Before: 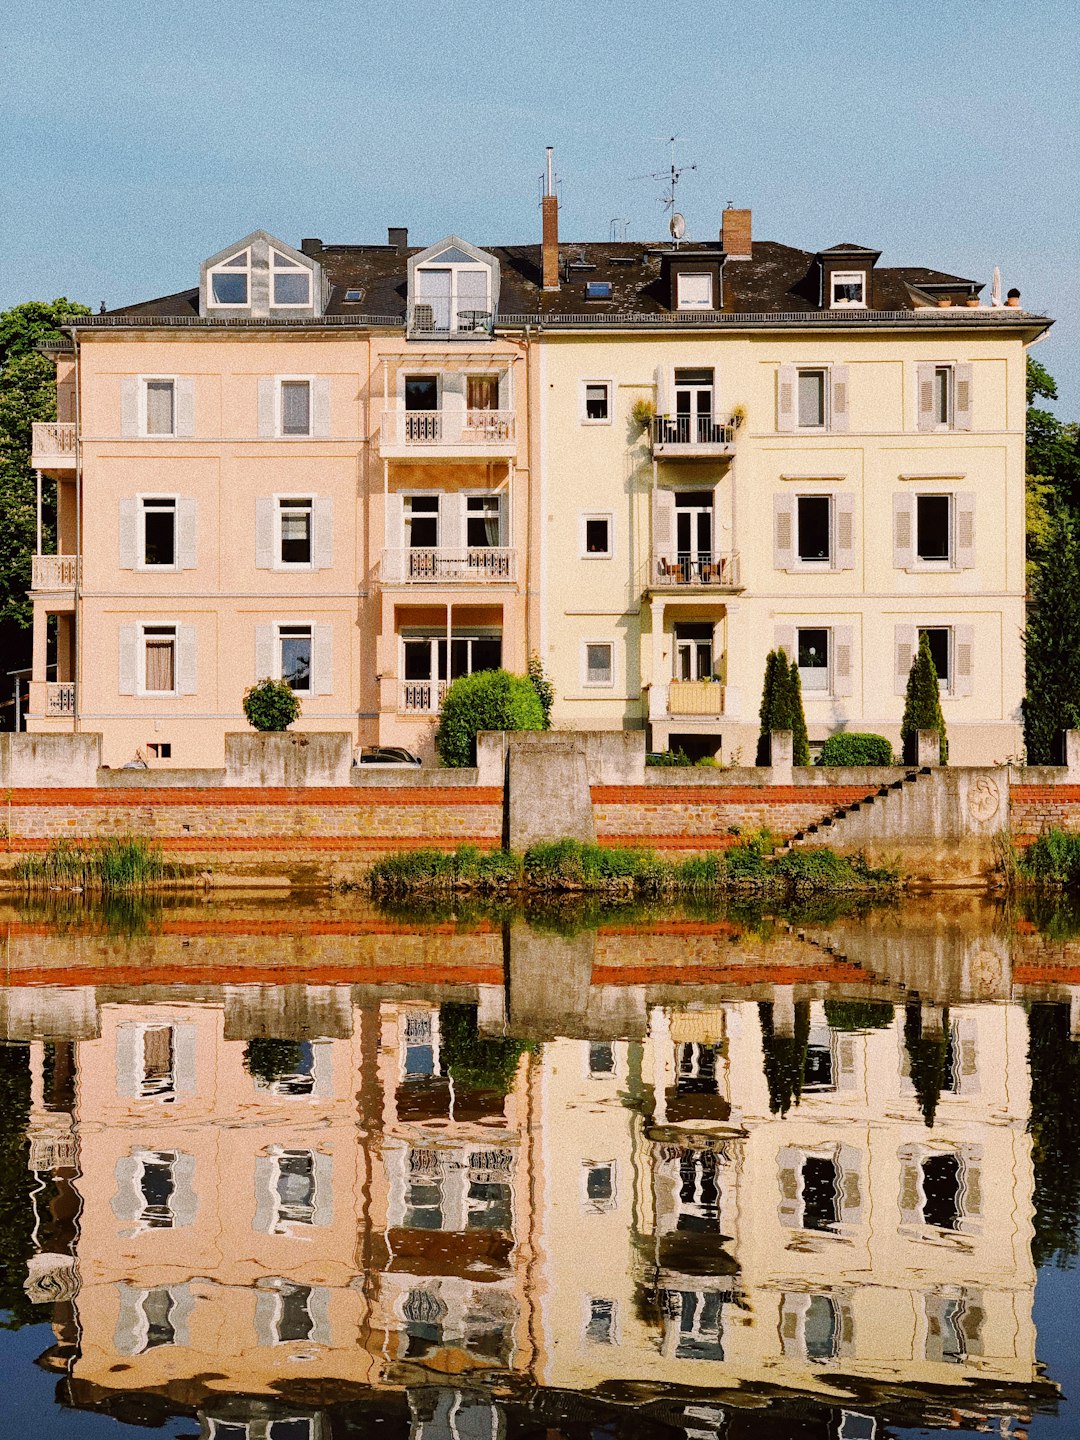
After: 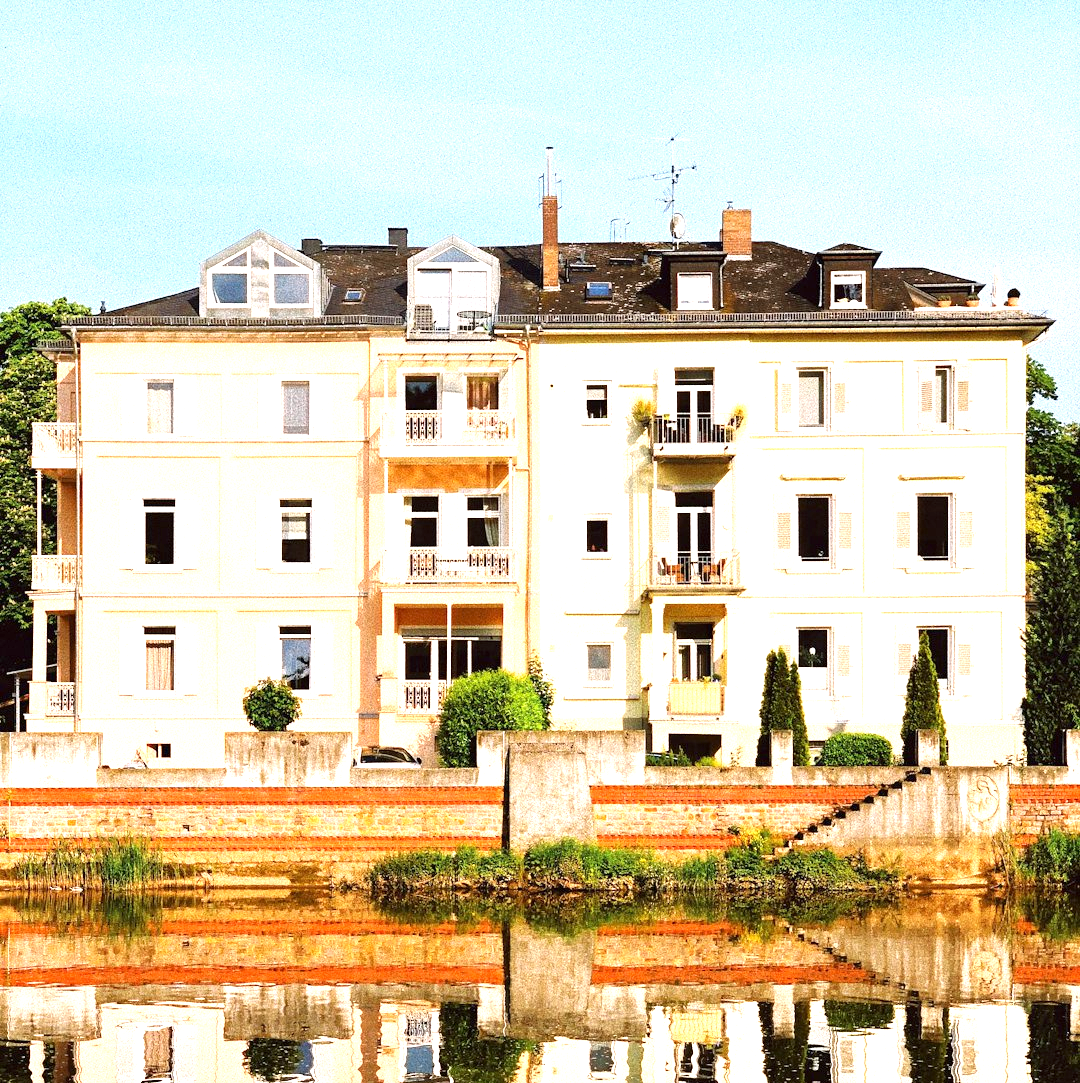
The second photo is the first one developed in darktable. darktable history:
crop: bottom 24.765%
exposure: exposure 1.204 EV, compensate highlight preservation false
